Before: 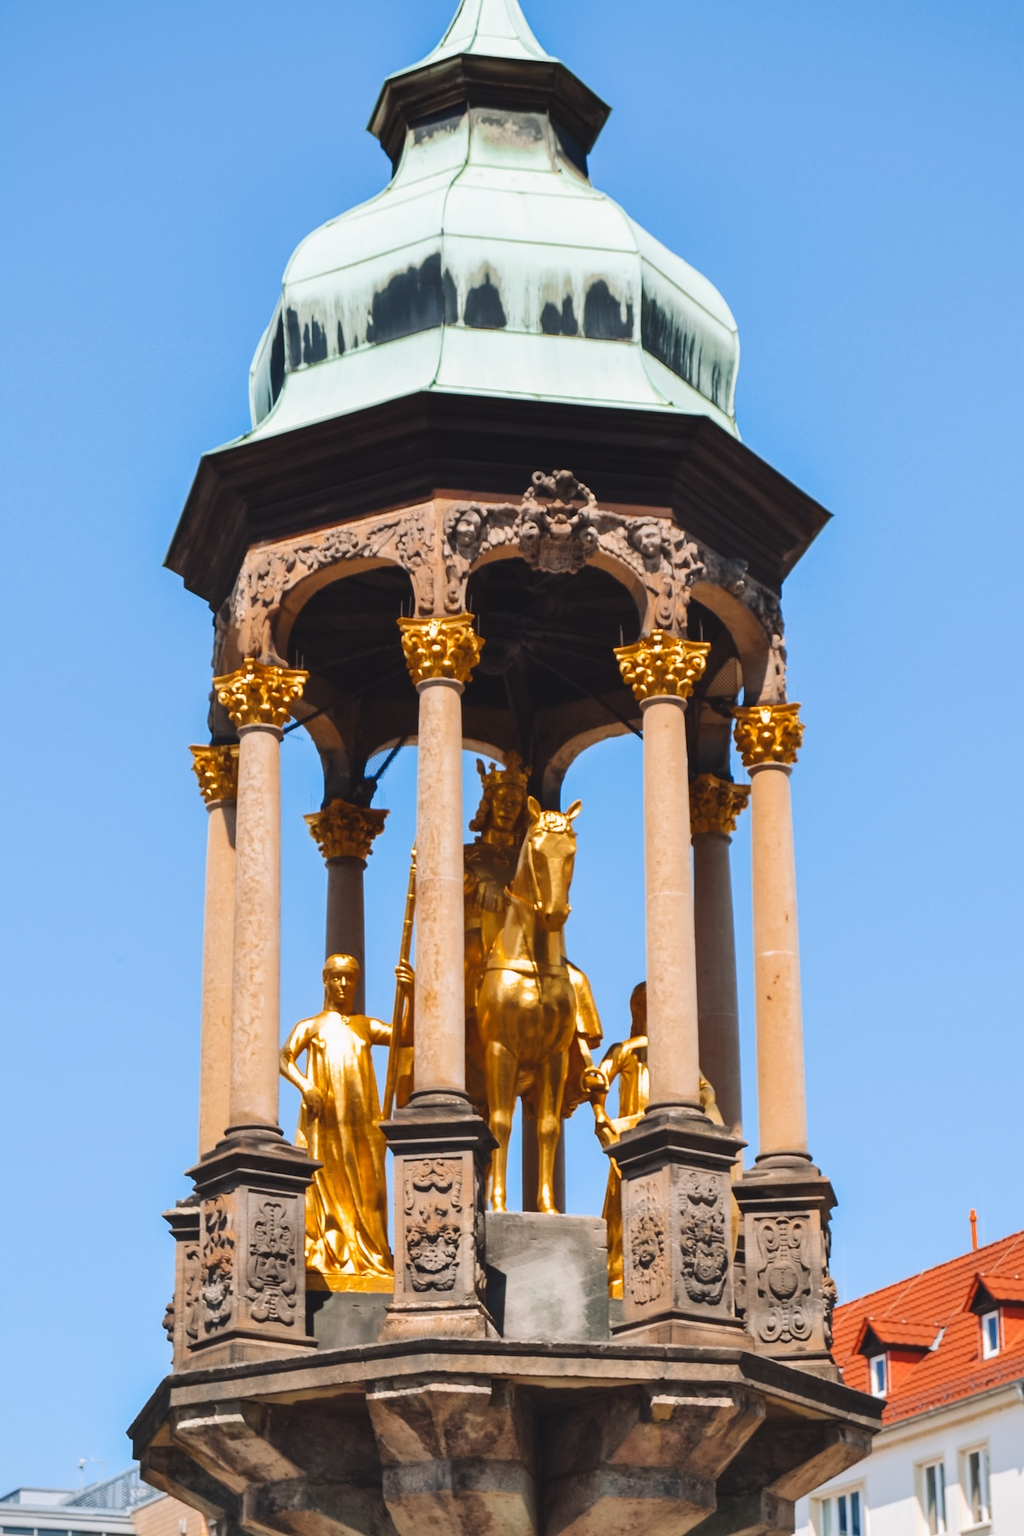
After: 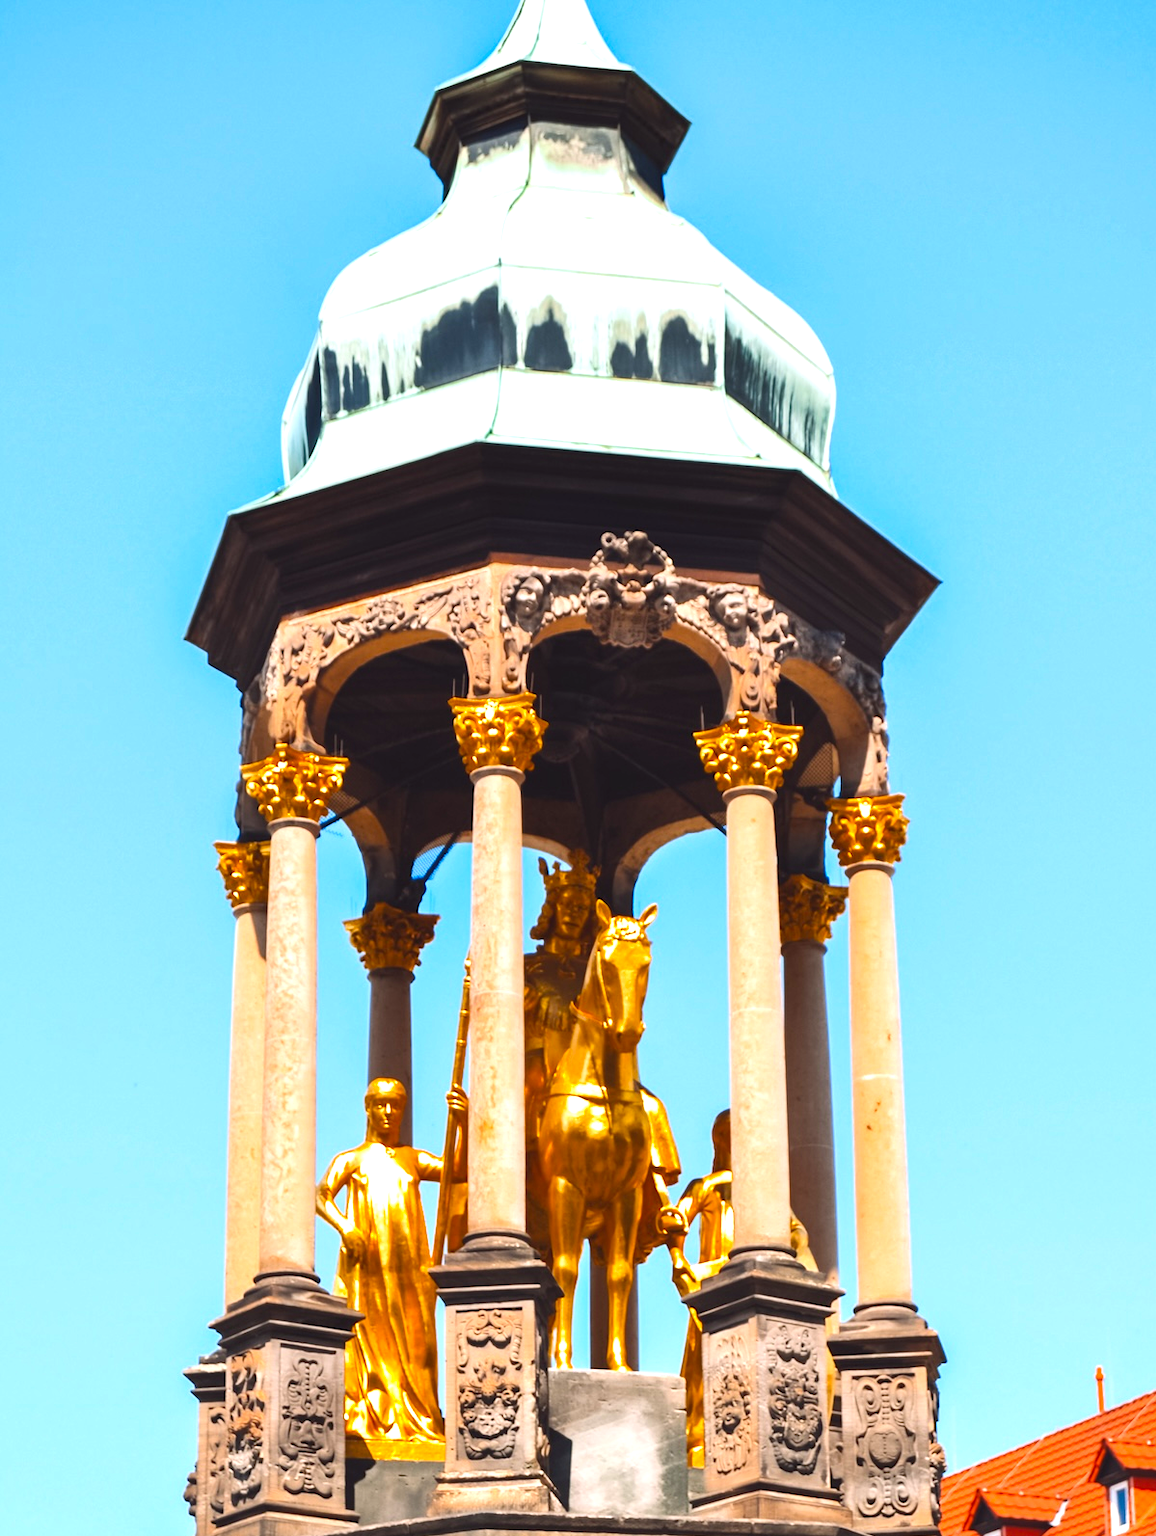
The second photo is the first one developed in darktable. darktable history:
crop and rotate: top 0%, bottom 11.49%
color balance: lift [1, 1.001, 0.999, 1.001], gamma [1, 1.004, 1.007, 0.993], gain [1, 0.991, 0.987, 1.013], contrast 7.5%, contrast fulcrum 10%, output saturation 115%
exposure: exposure 0.493 EV, compensate highlight preservation false
tone equalizer: on, module defaults
